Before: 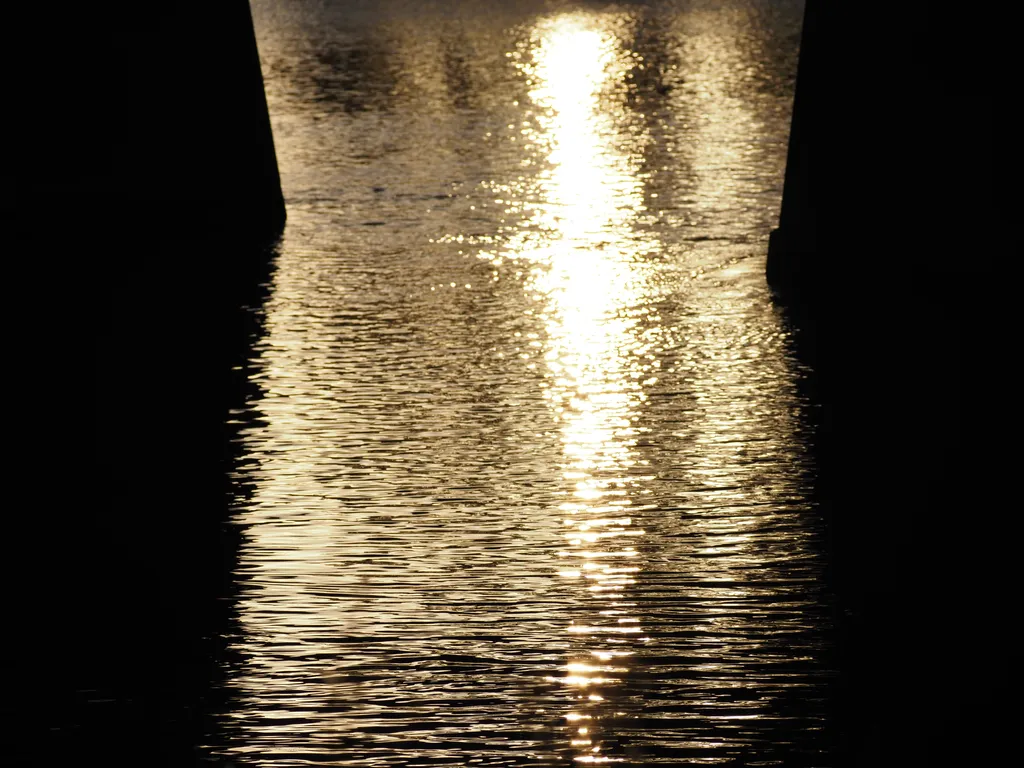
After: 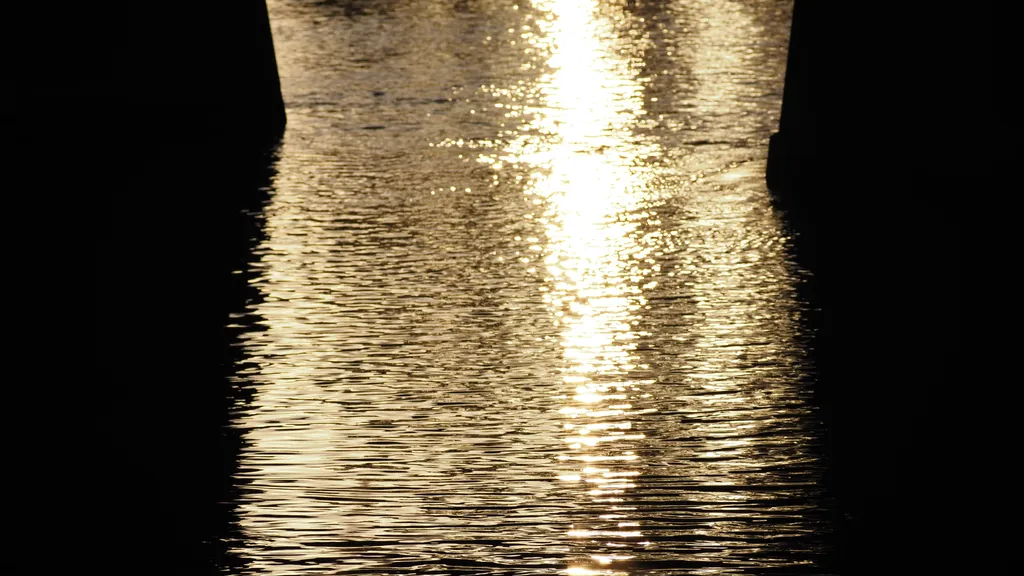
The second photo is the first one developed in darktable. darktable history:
crop and rotate: top 12.5%, bottom 12.5%
